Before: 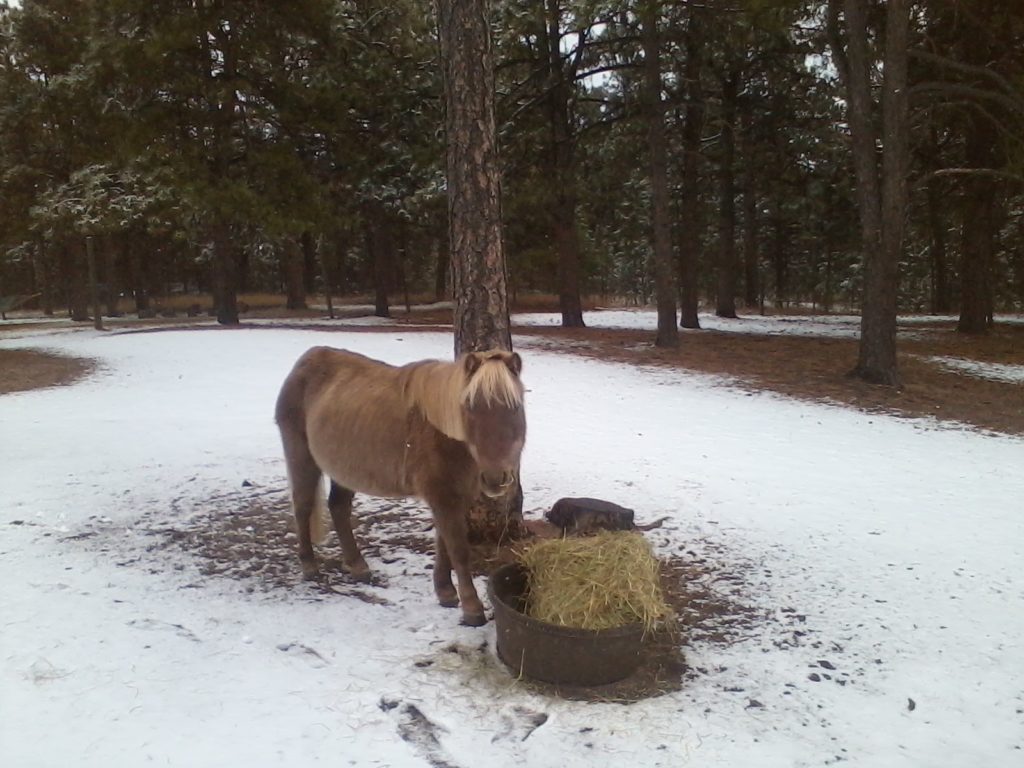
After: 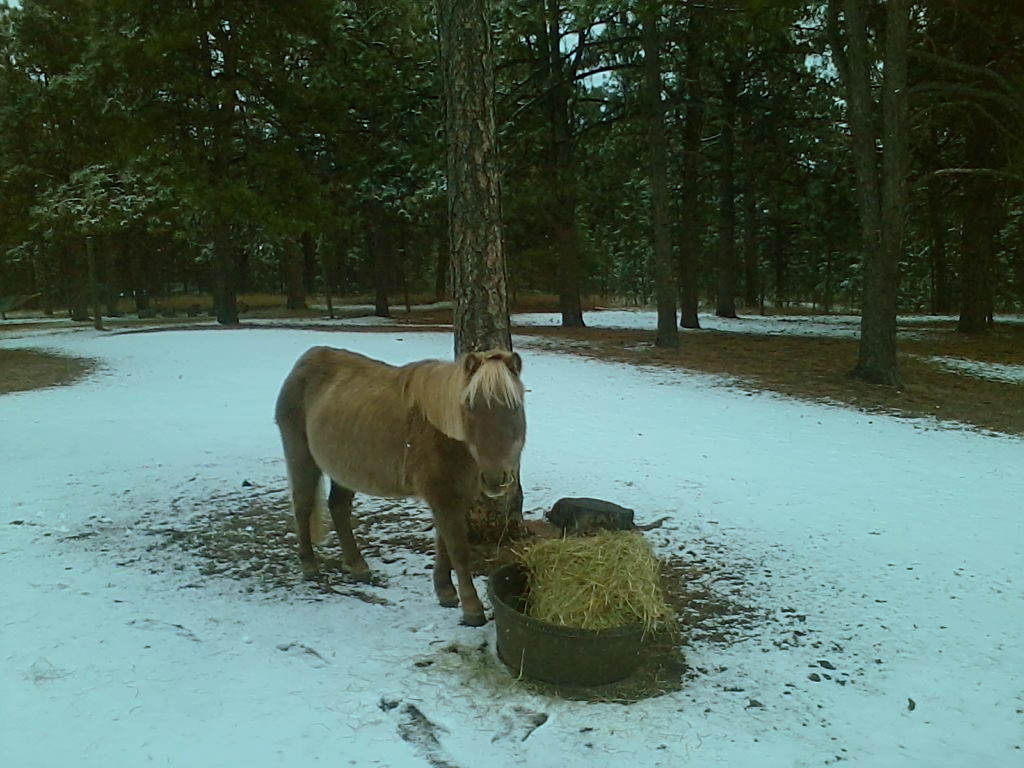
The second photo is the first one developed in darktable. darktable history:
sharpen: on, module defaults
exposure: exposure -0.582 EV, compensate highlight preservation false
color balance rgb: shadows lift › chroma 11.71%, shadows lift › hue 133.46°, highlights gain › chroma 4%, highlights gain › hue 200.2°, perceptual saturation grading › global saturation 18.05%
